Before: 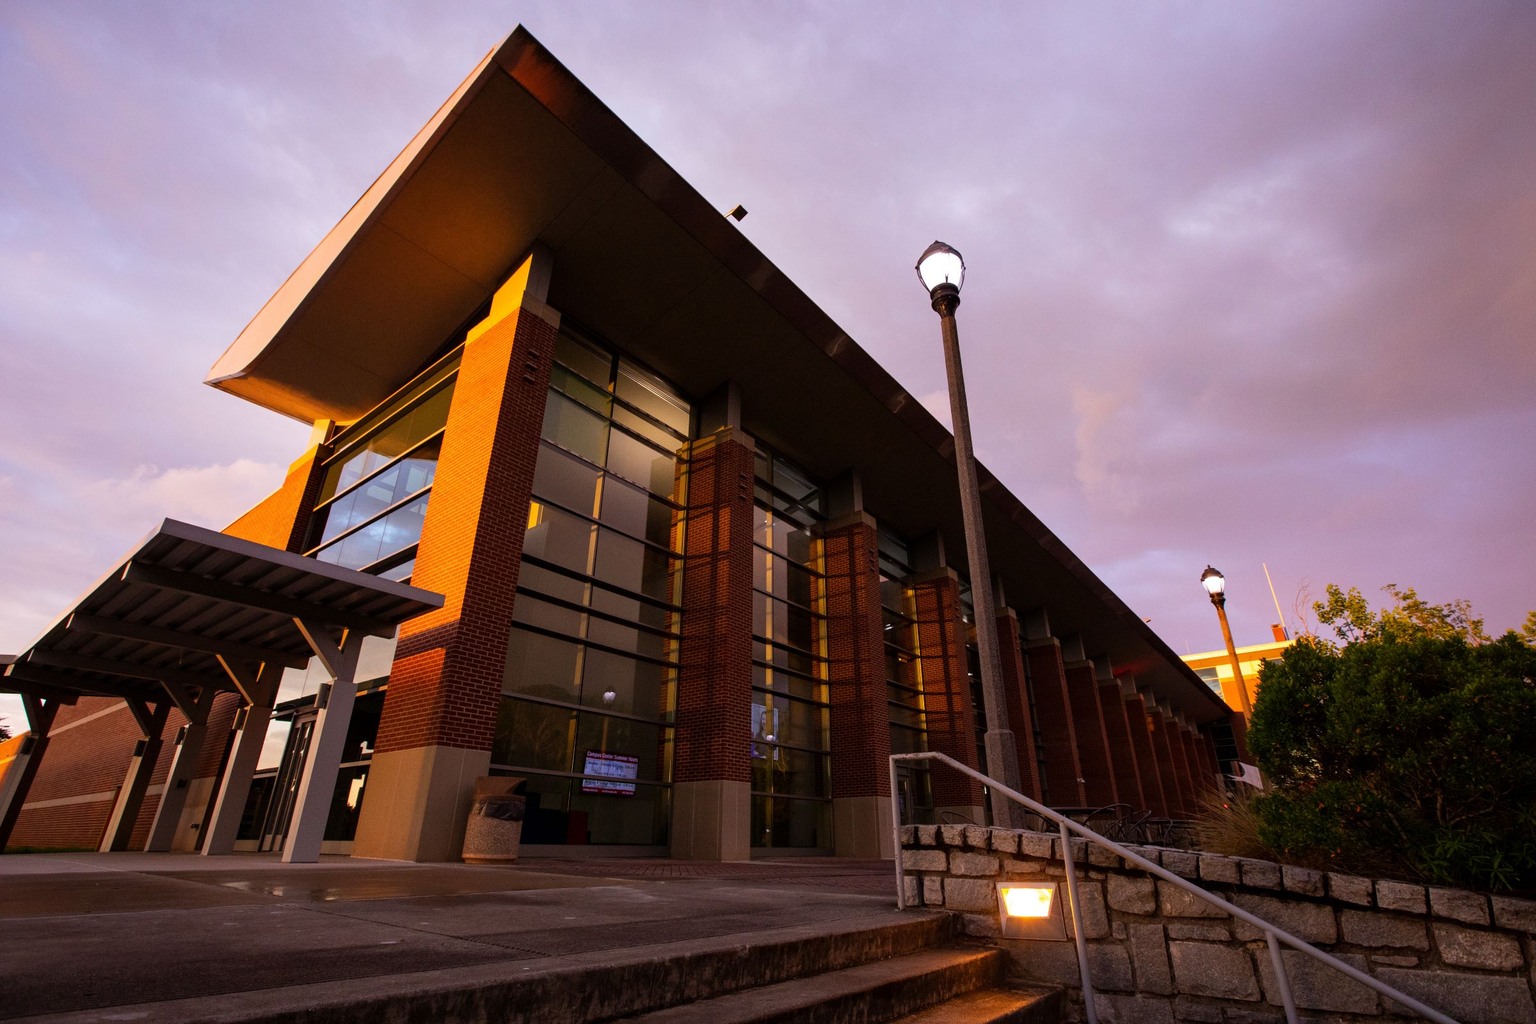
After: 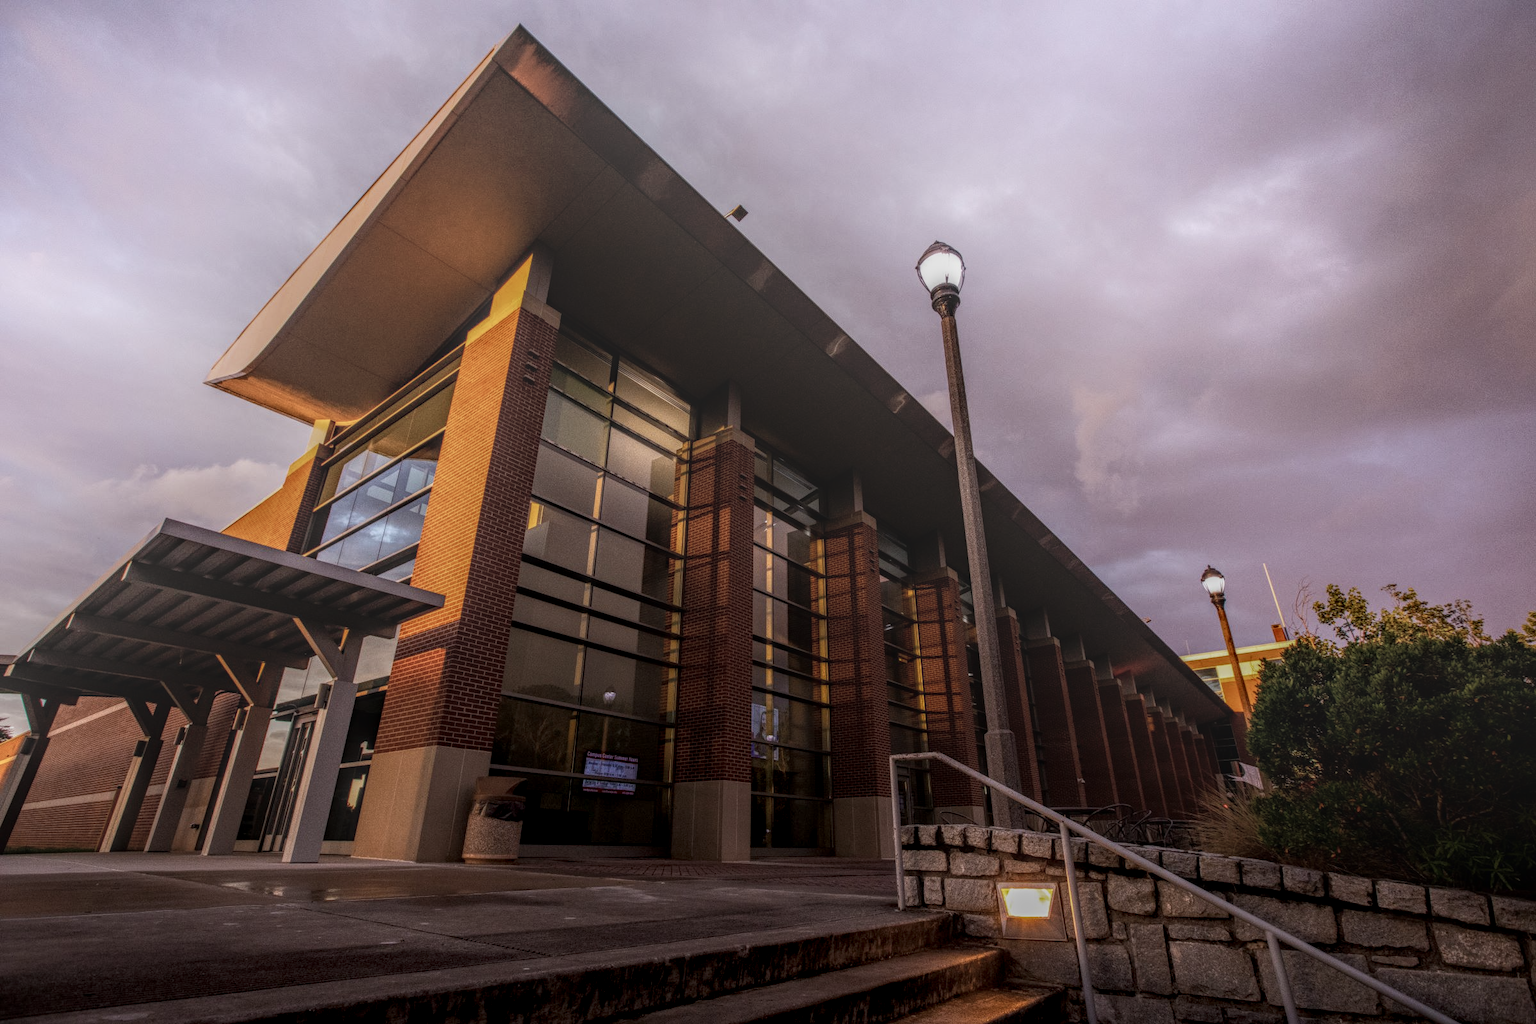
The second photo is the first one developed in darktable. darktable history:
contrast brightness saturation: contrast 0.105, saturation -0.358
shadows and highlights: shadows -38.8, highlights 63.09, soften with gaussian
local contrast: highlights 2%, shadows 7%, detail 201%, midtone range 0.244
